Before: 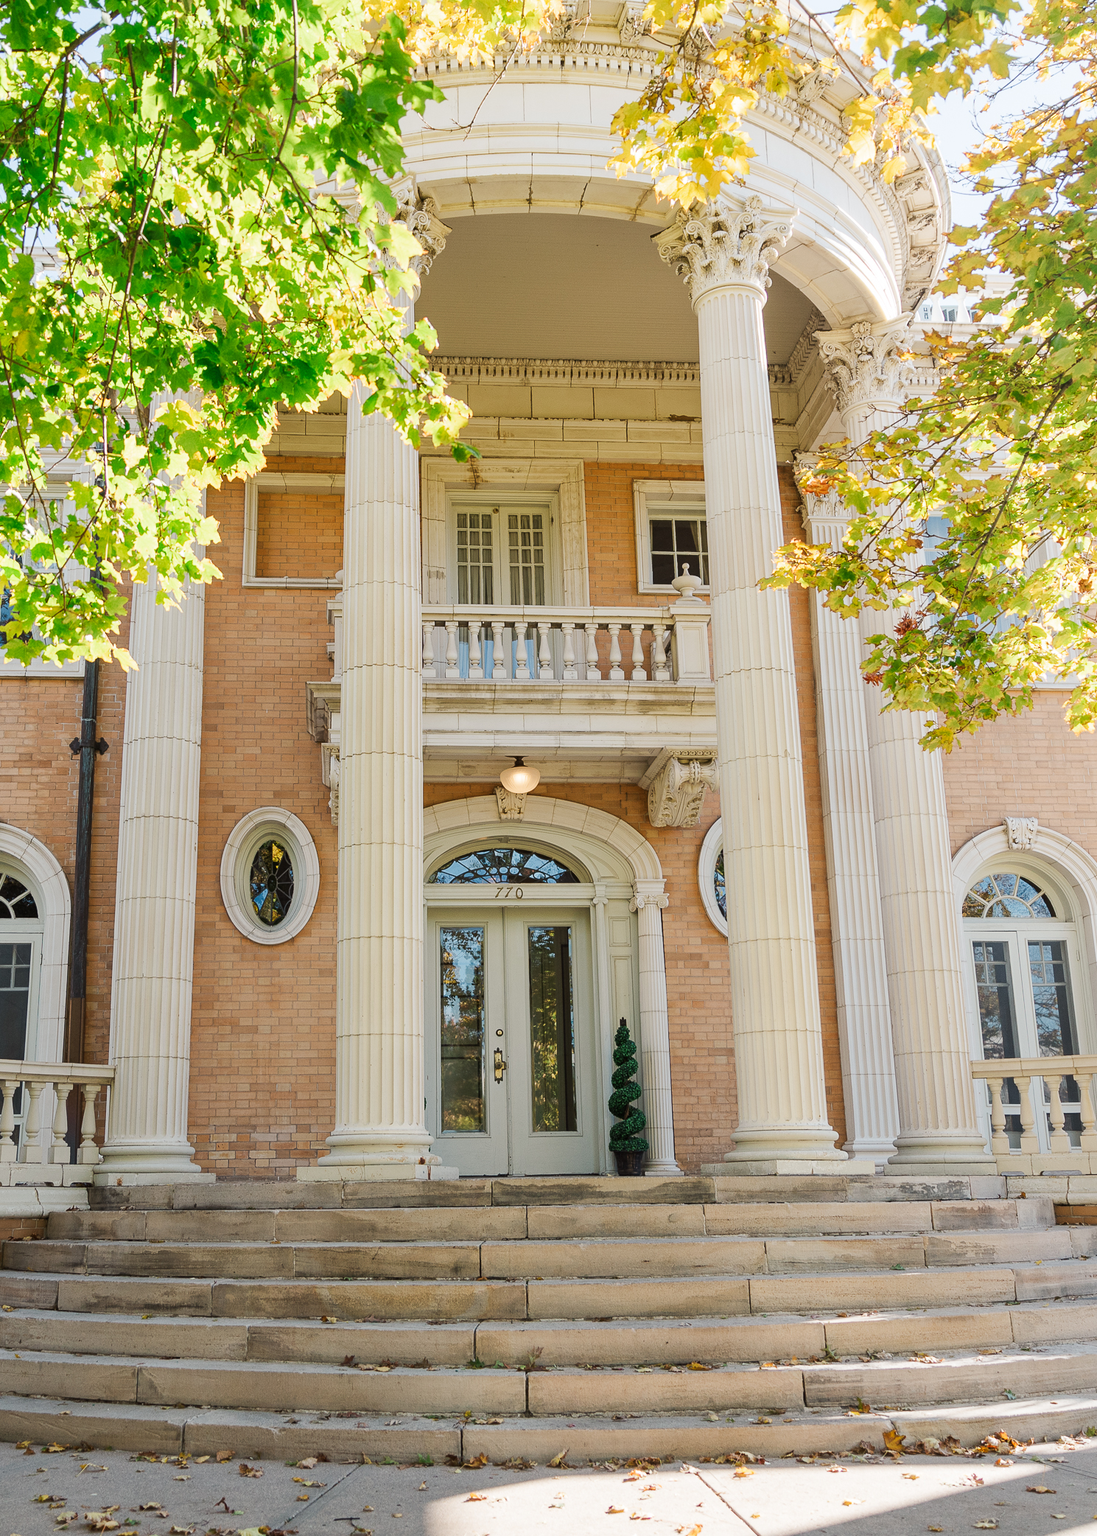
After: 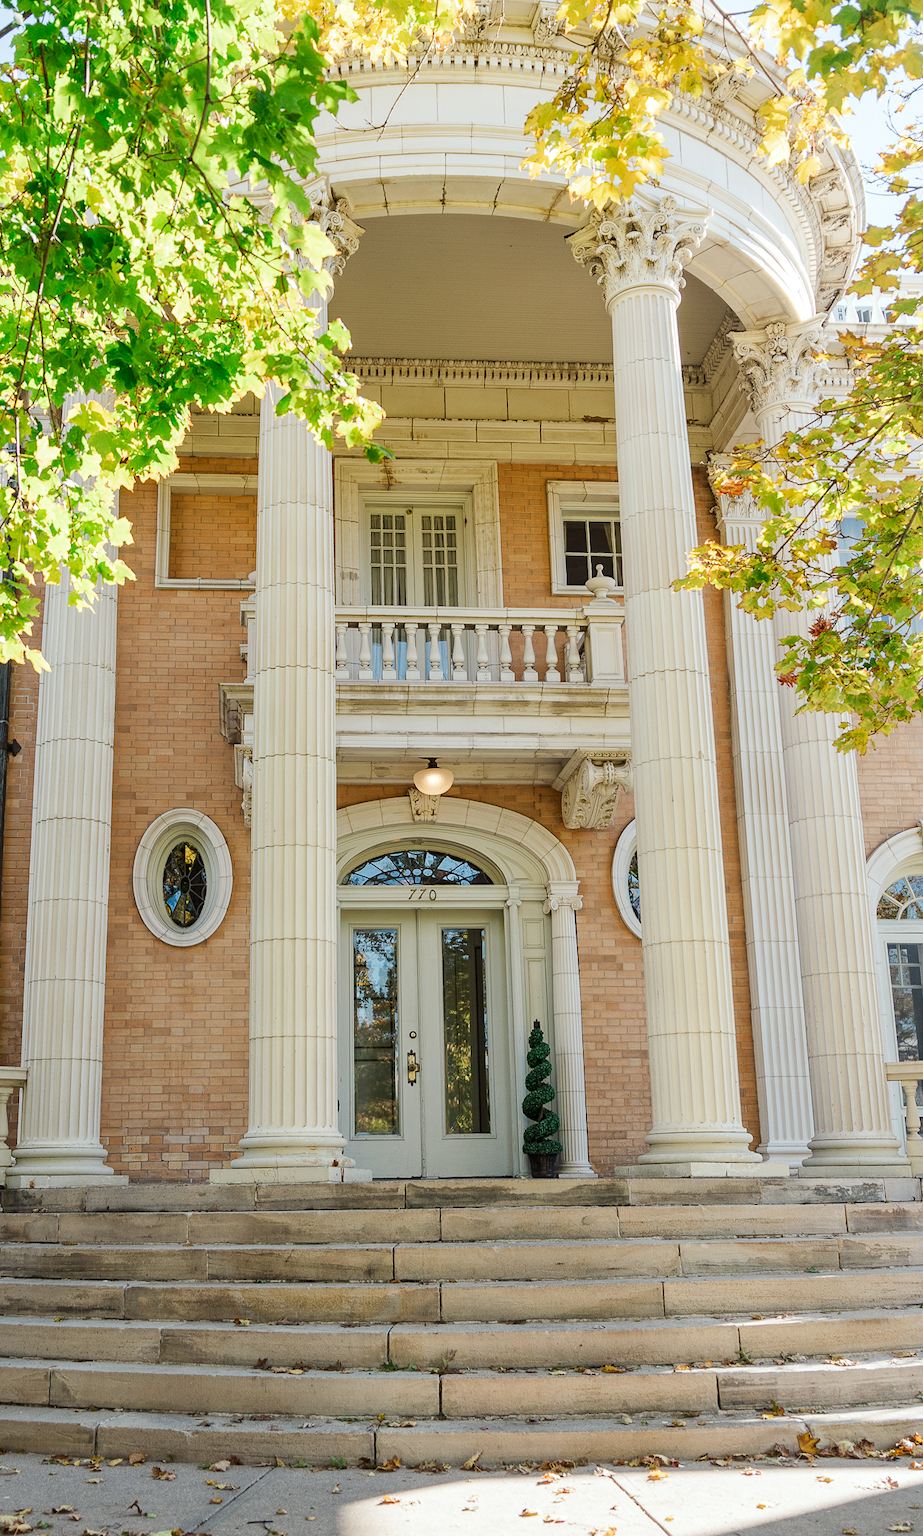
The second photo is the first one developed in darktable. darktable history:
crop: left 8.026%, right 7.374%
white balance: red 0.978, blue 0.999
local contrast: highlights 100%, shadows 100%, detail 120%, midtone range 0.2
